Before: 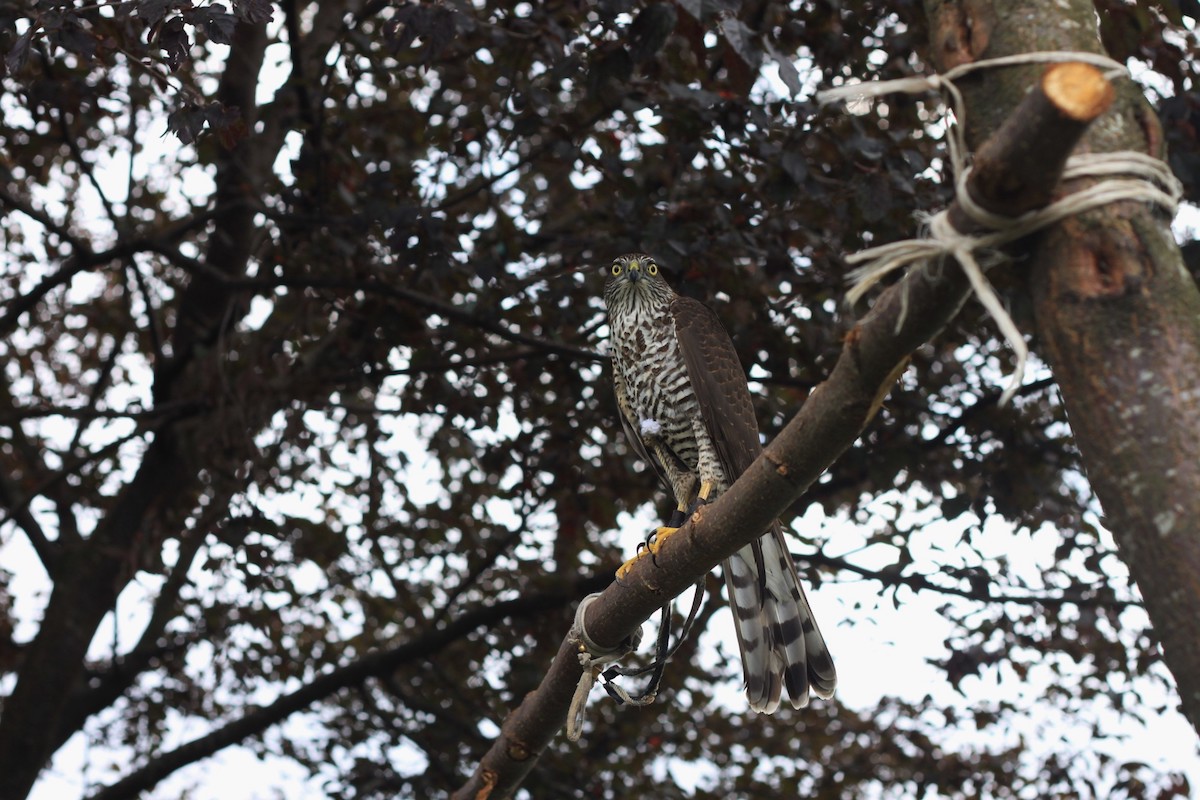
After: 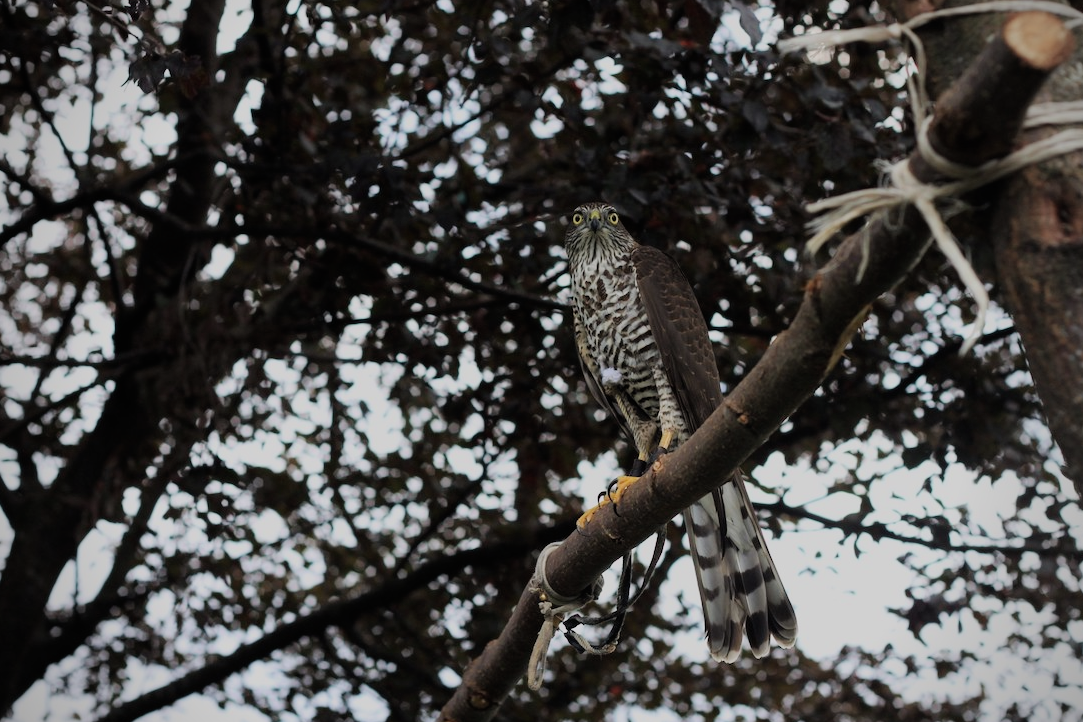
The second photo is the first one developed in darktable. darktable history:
vignetting: on, module defaults
crop: left 3.305%, top 6.436%, right 6.389%, bottom 3.258%
filmic rgb: black relative exposure -7.65 EV, white relative exposure 4.56 EV, hardness 3.61
